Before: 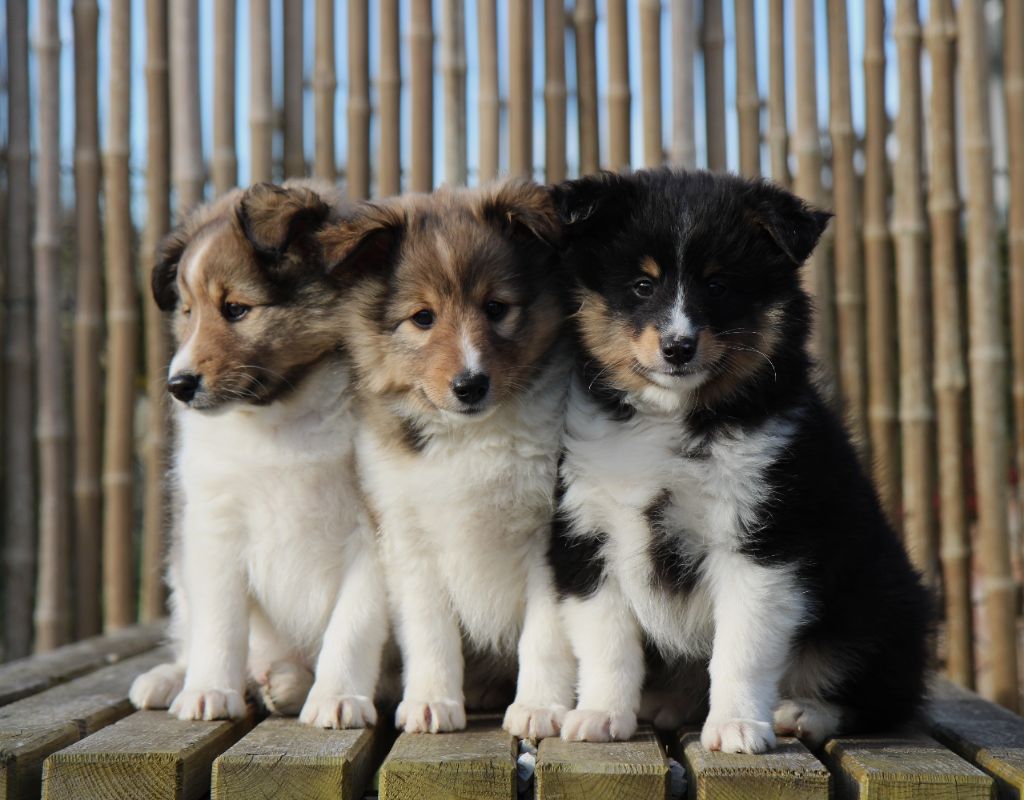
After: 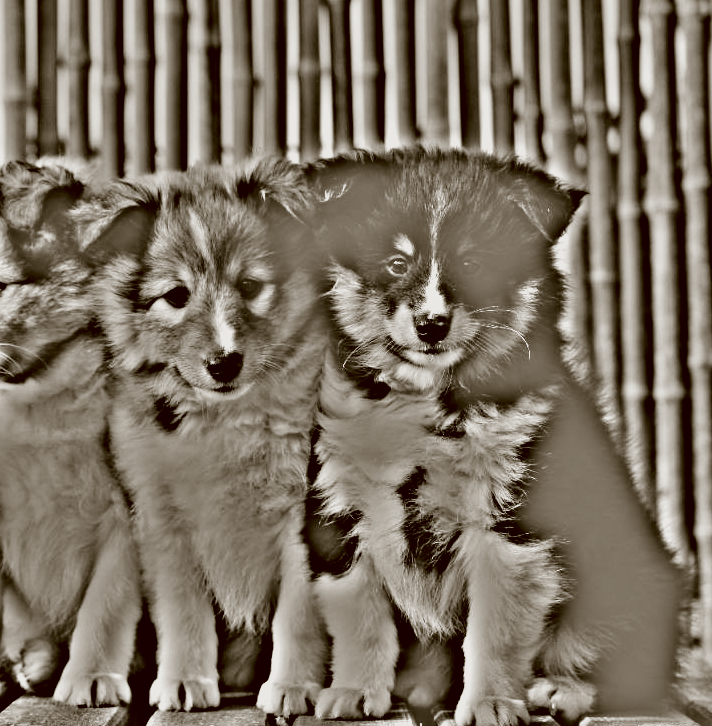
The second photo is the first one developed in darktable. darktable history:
color correction: highlights a* -0.482, highlights b* 0.161, shadows a* 4.66, shadows b* 20.72
highpass: on, module defaults
crop and rotate: left 24.034%, top 2.838%, right 6.406%, bottom 6.299%
filmic rgb: black relative exposure -5 EV, white relative exposure 3.5 EV, hardness 3.19, contrast 1.2, highlights saturation mix -50%
